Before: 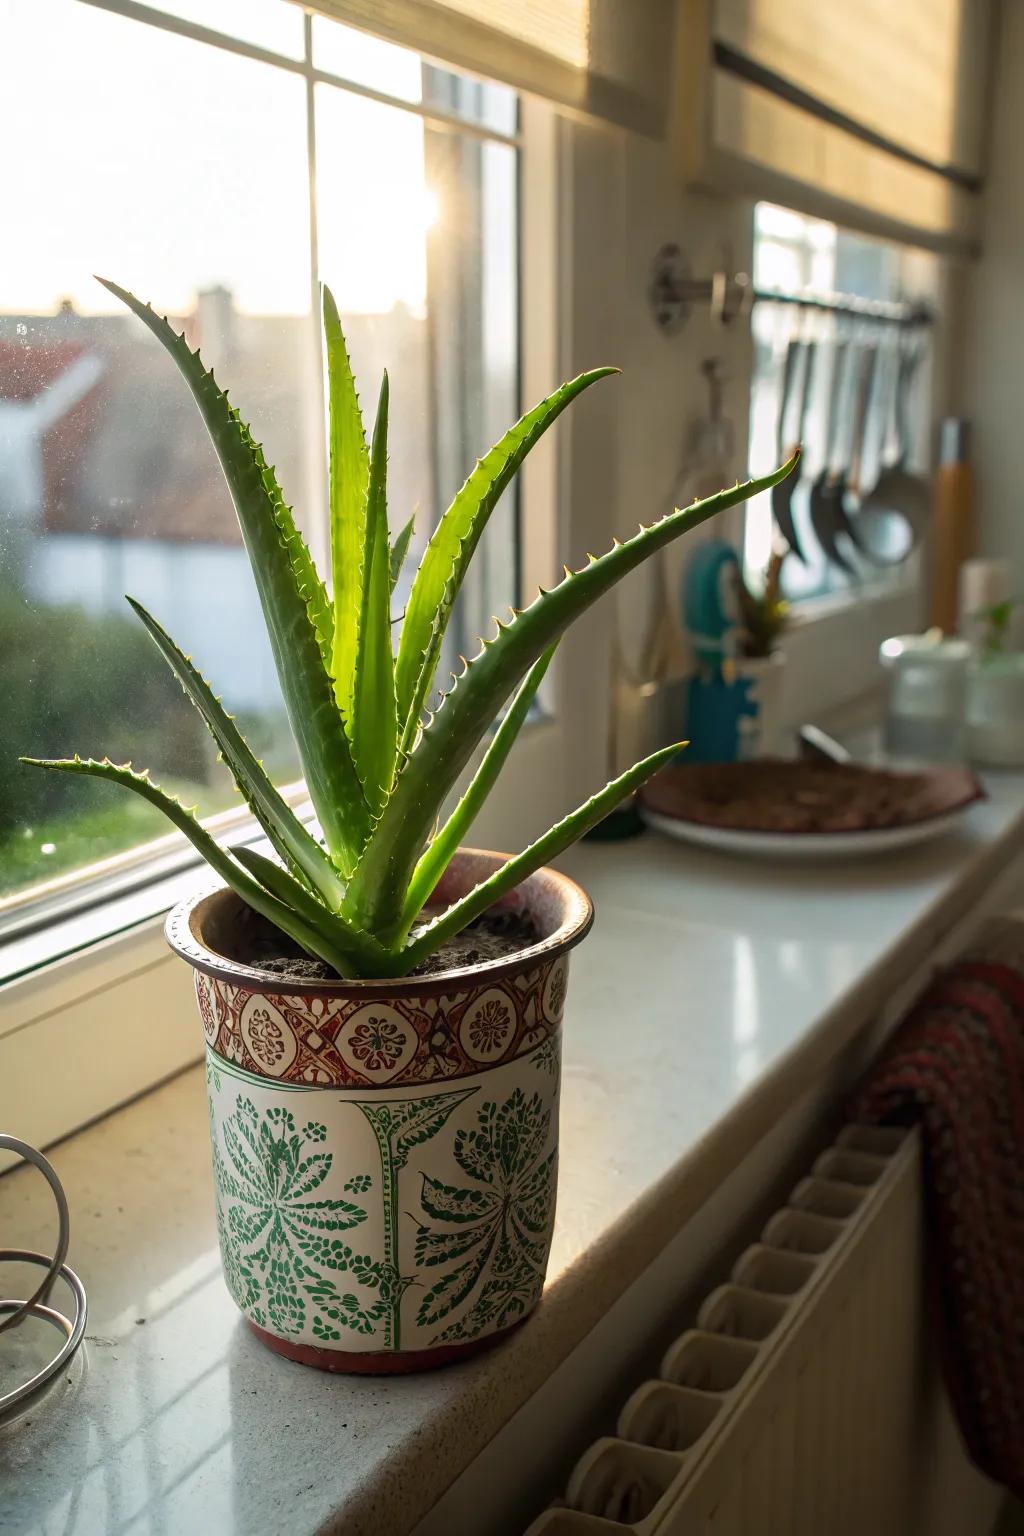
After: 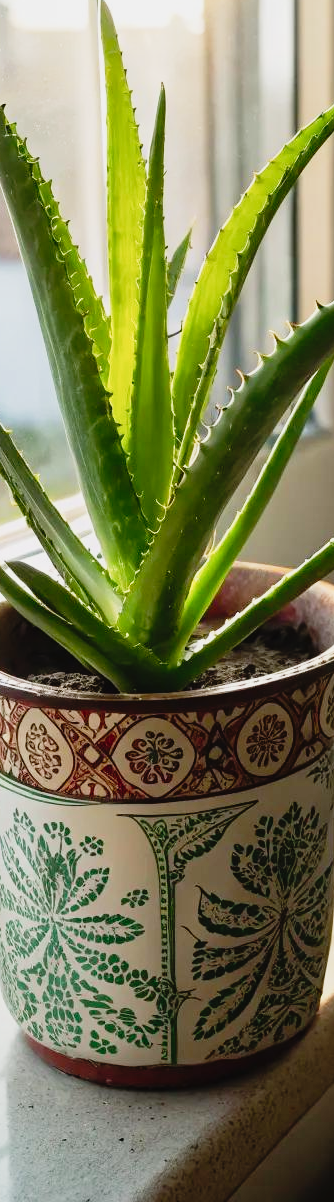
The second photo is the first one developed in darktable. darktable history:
crop and rotate: left 21.815%, top 18.674%, right 45.48%, bottom 3.006%
tone curve: curves: ch0 [(0, 0.022) (0.114, 0.088) (0.282, 0.316) (0.446, 0.511) (0.613, 0.693) (0.786, 0.843) (0.999, 0.949)]; ch1 [(0, 0) (0.395, 0.343) (0.463, 0.427) (0.486, 0.474) (0.503, 0.5) (0.535, 0.522) (0.555, 0.546) (0.594, 0.614) (0.755, 0.793) (1, 1)]; ch2 [(0, 0) (0.369, 0.388) (0.449, 0.431) (0.501, 0.5) (0.528, 0.517) (0.561, 0.598) (0.697, 0.721) (1, 1)], preserve colors none
